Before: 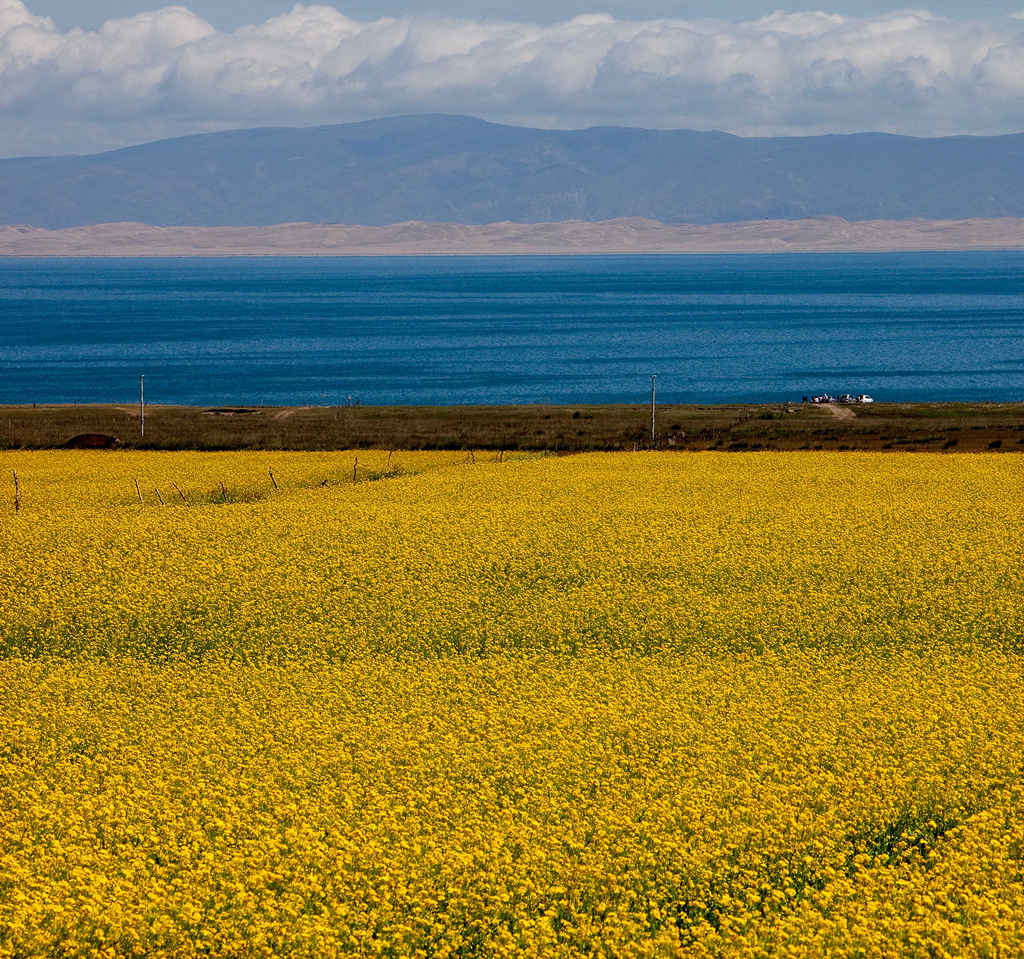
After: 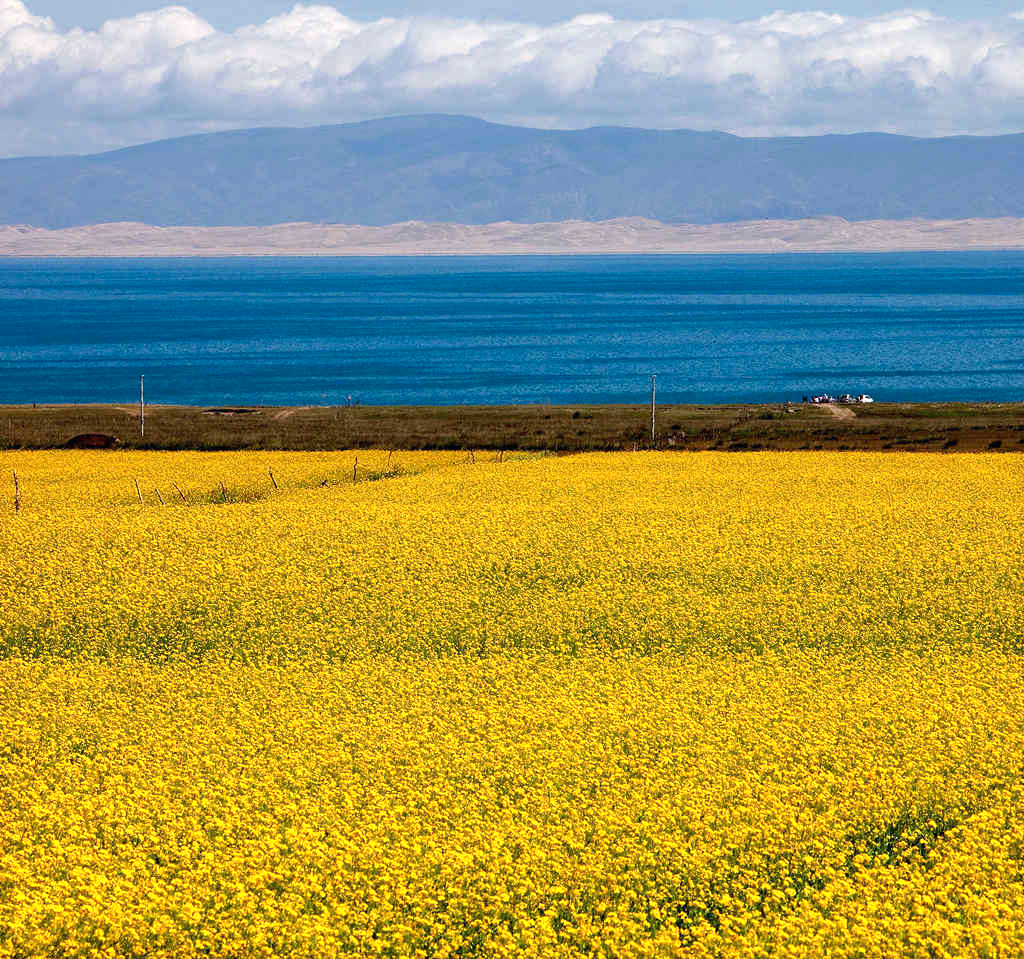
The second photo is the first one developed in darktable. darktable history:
color zones: curves: ch0 [(0, 0.5) (0.143, 0.5) (0.286, 0.5) (0.429, 0.5) (0.62, 0.489) (0.714, 0.445) (0.844, 0.496) (1, 0.5)]; ch1 [(0, 0.5) (0.143, 0.5) (0.286, 0.5) (0.429, 0.5) (0.571, 0.5) (0.714, 0.523) (0.857, 0.5) (1, 0.5)]
exposure: black level correction 0, exposure 0.702 EV, compensate exposure bias true, compensate highlight preservation false
